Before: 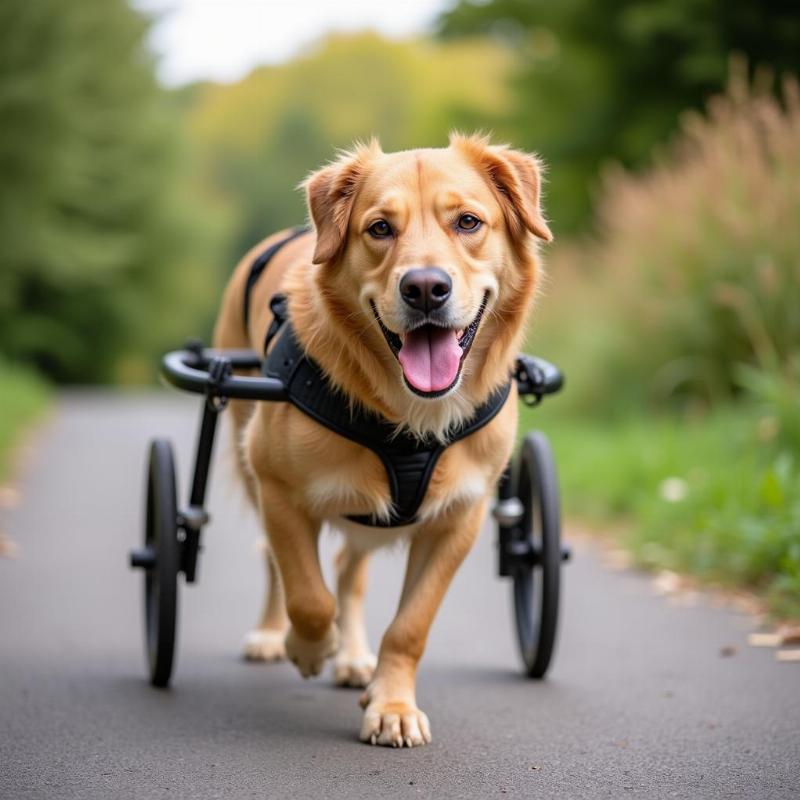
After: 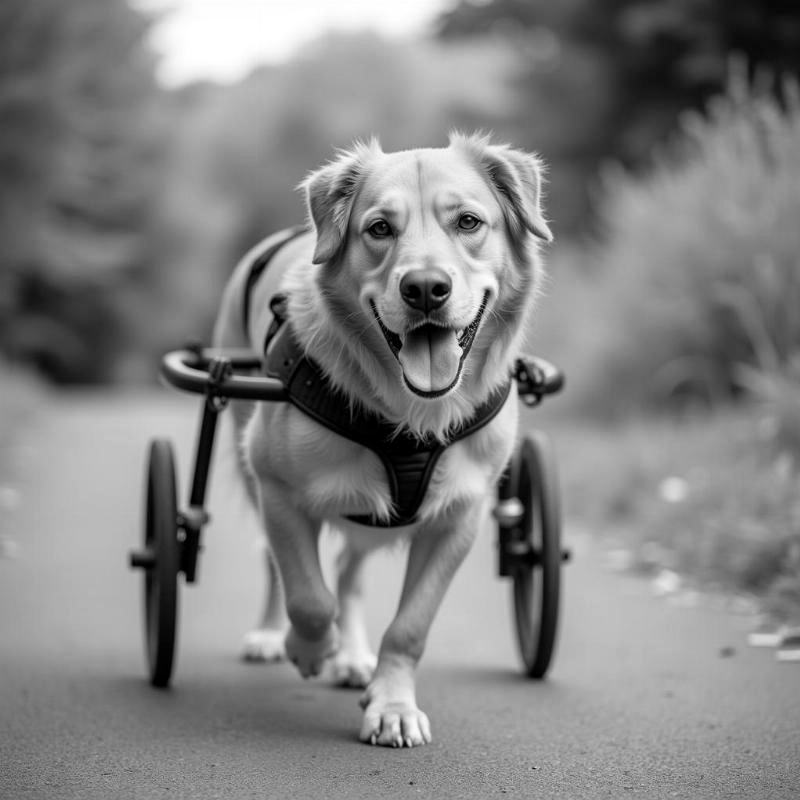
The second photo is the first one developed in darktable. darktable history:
local contrast: mode bilateral grid, contrast 20, coarseness 50, detail 120%, midtone range 0.2
monochrome: on, module defaults
